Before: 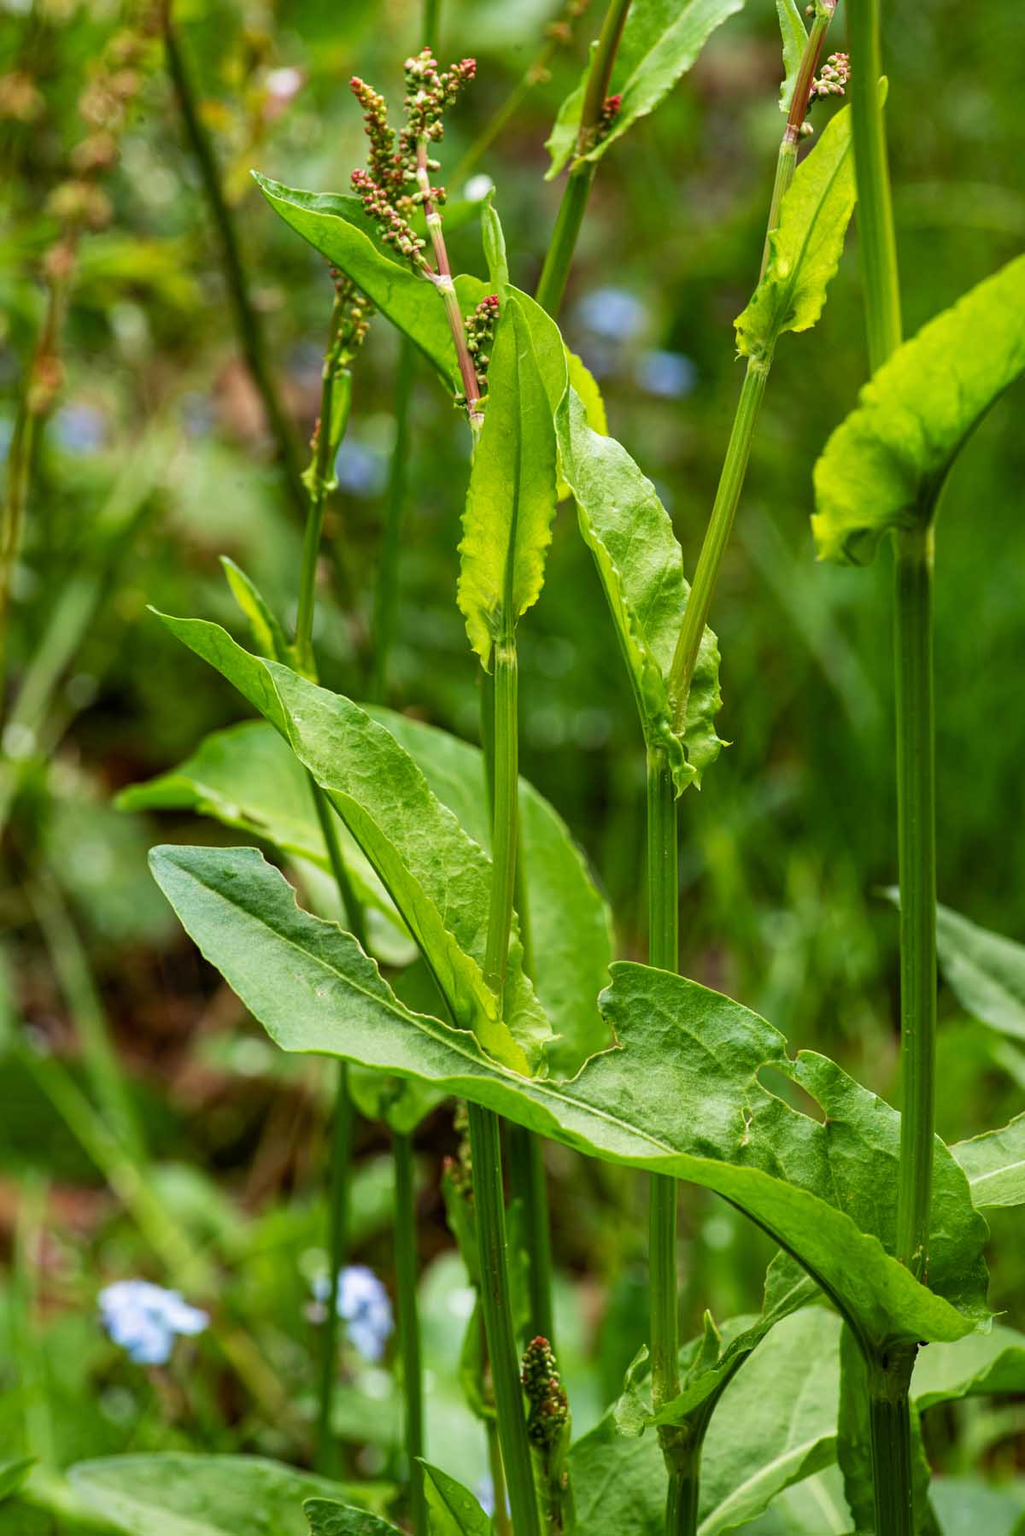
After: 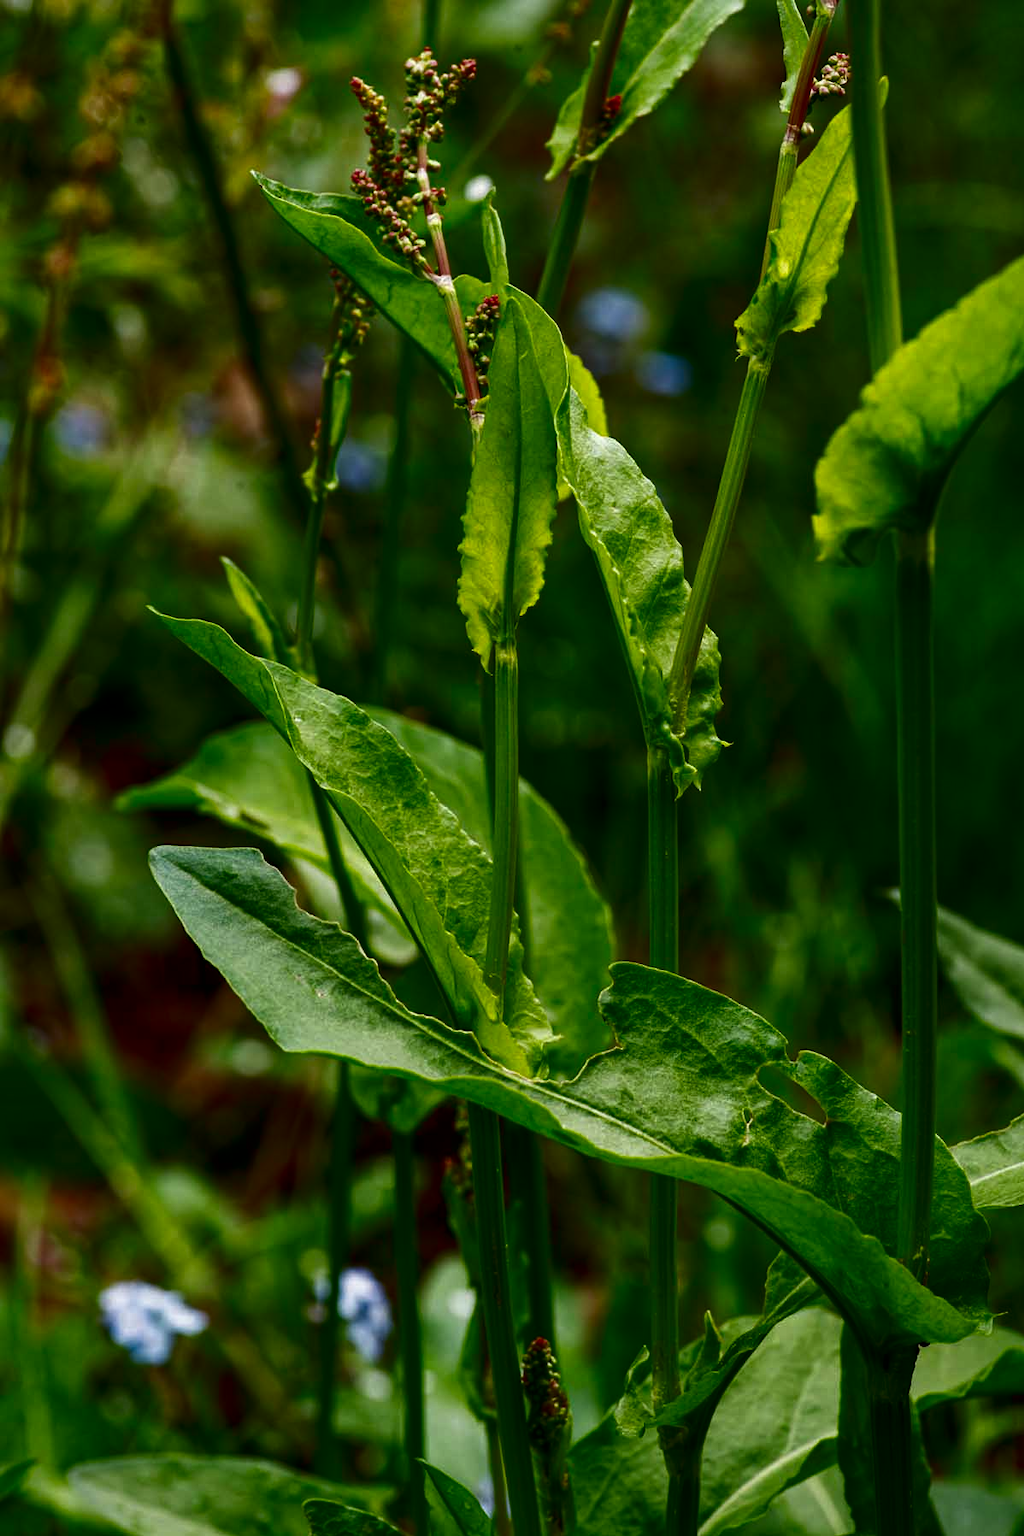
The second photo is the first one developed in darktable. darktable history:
contrast brightness saturation: brightness -0.54
tone equalizer: on, module defaults
